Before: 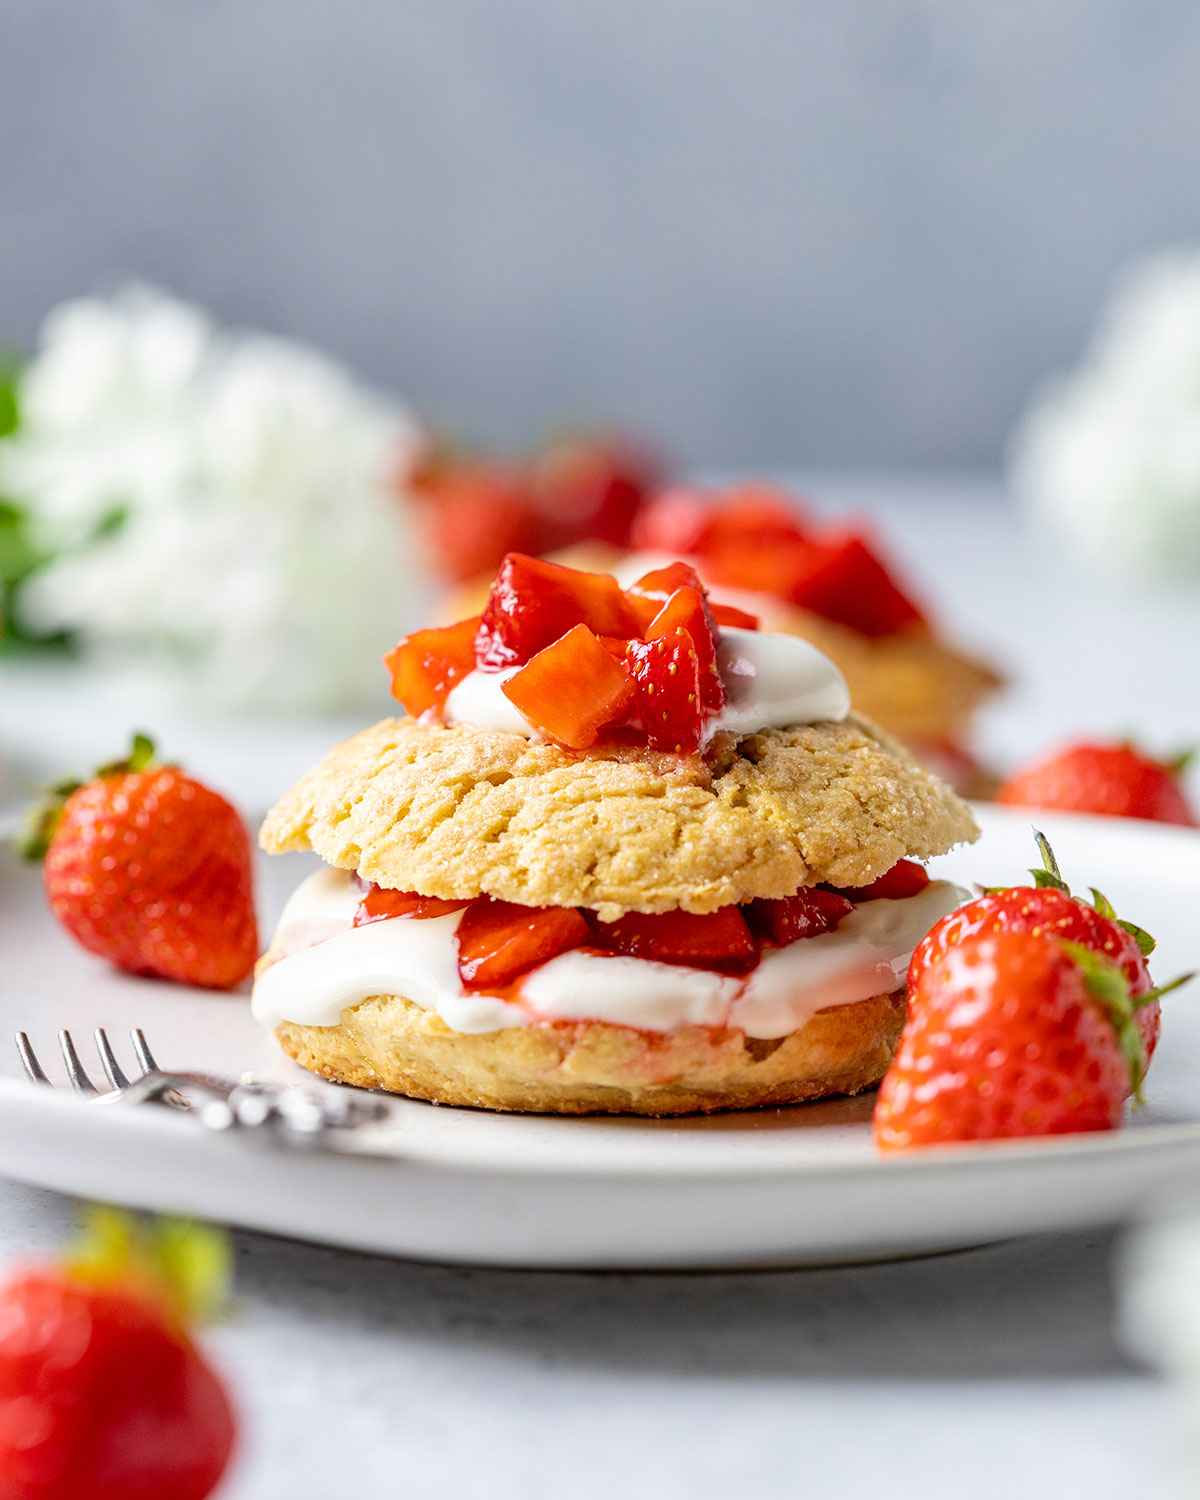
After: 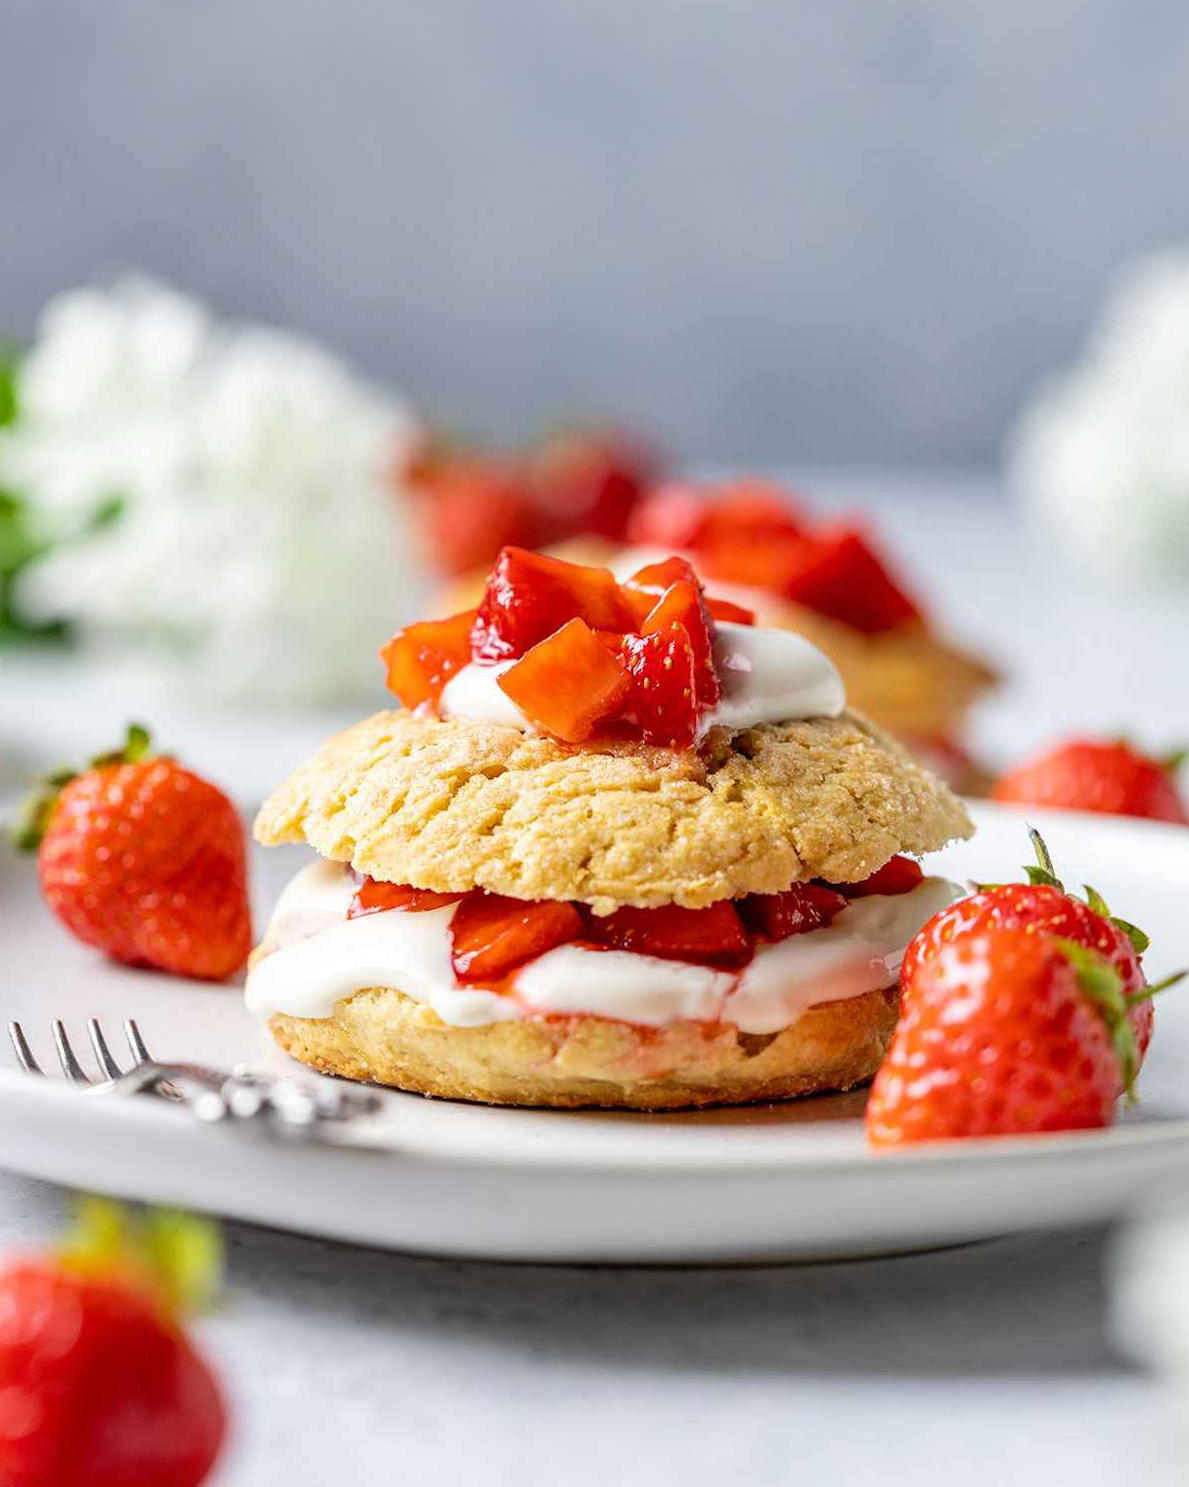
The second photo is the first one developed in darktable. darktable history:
crop and rotate: angle -0.399°
